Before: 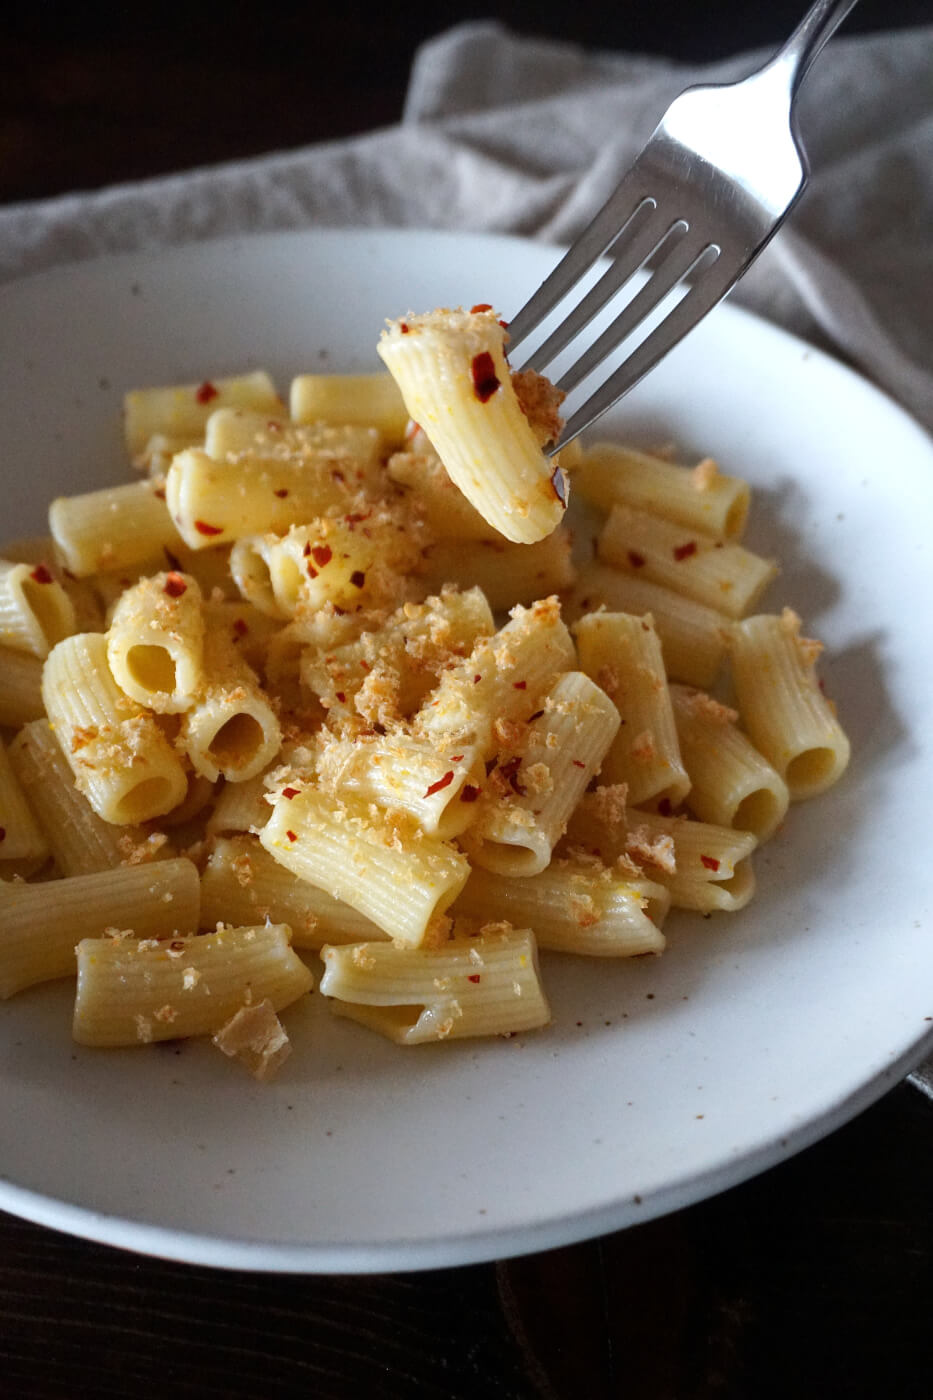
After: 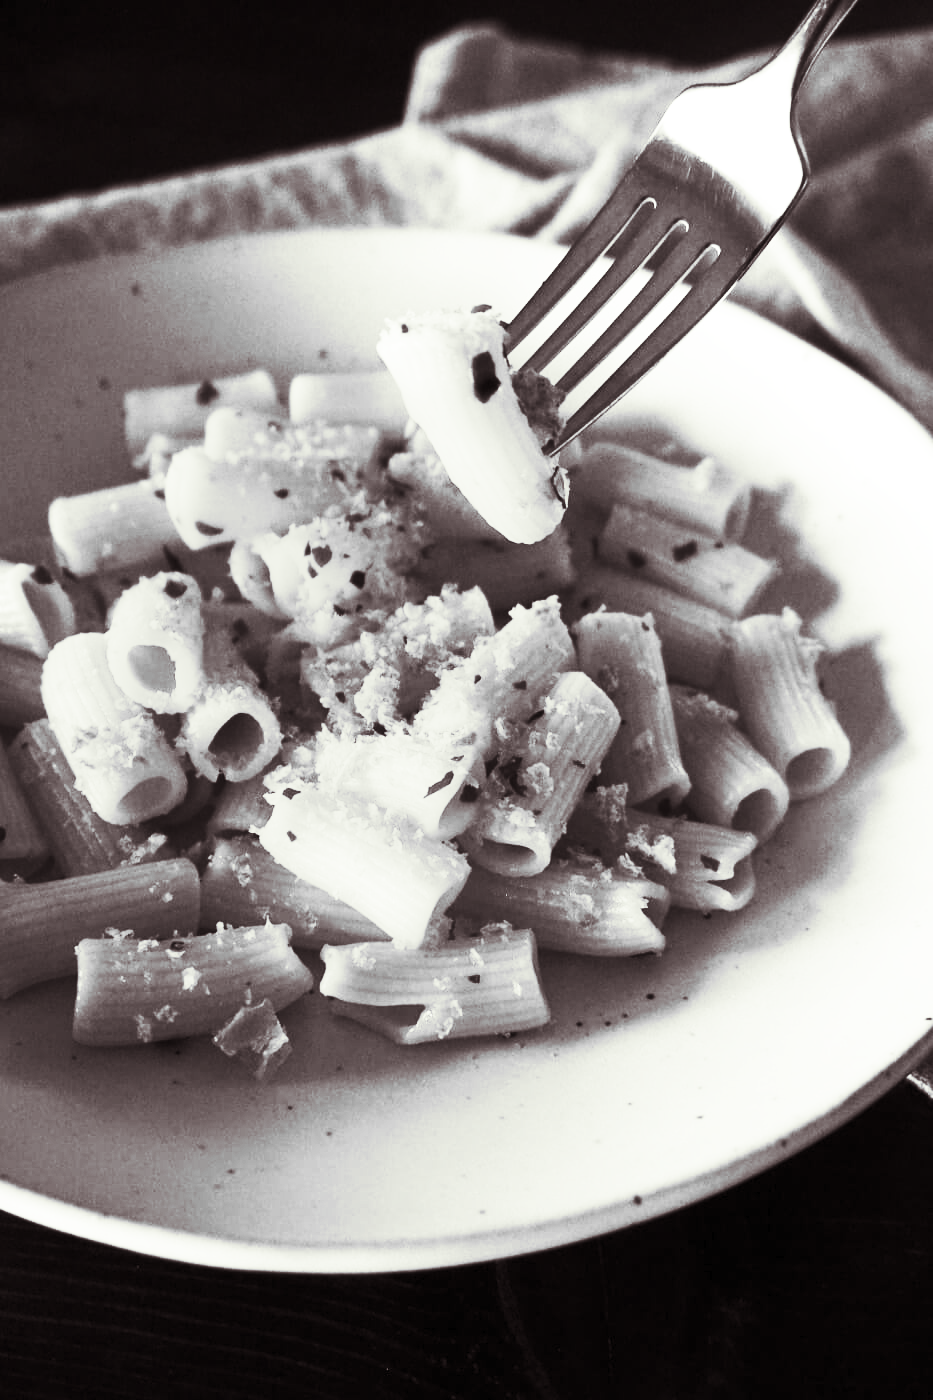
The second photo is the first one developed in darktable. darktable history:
contrast brightness saturation: contrast 0.62, brightness 0.34, saturation 0.14
monochrome: a -4.13, b 5.16, size 1
split-toning: shadows › saturation 0.2
exposure: exposure 0.127 EV, compensate highlight preservation false
